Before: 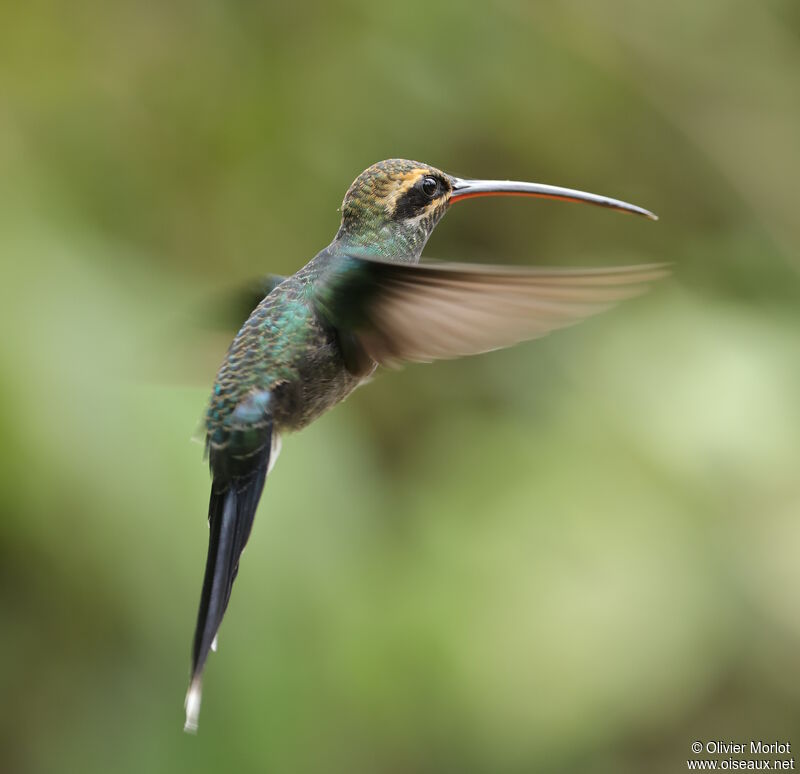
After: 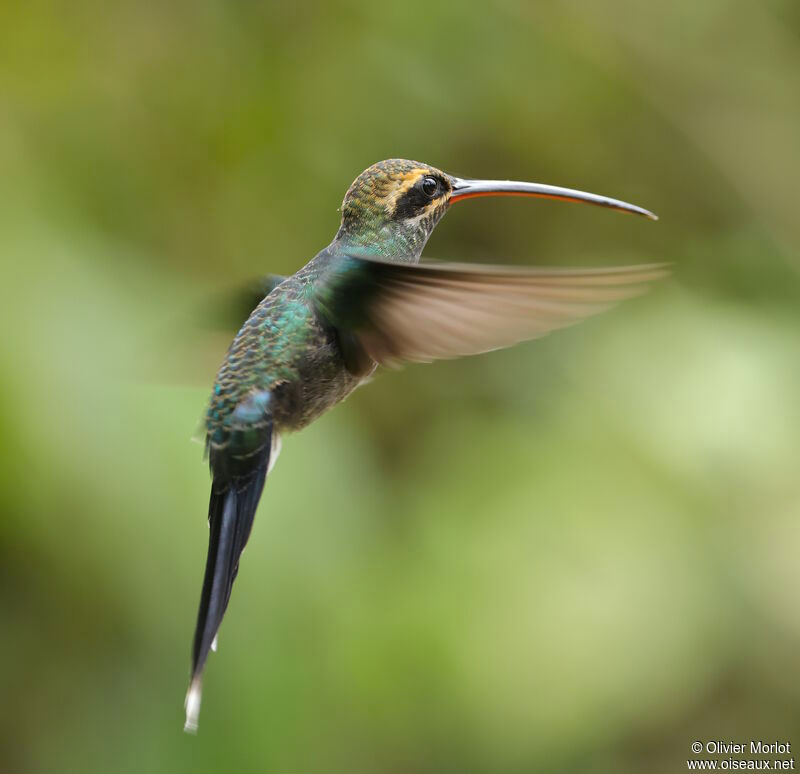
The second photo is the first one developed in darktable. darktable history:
color balance rgb: linear chroma grading › global chroma 15.165%, perceptual saturation grading › global saturation 0.588%
